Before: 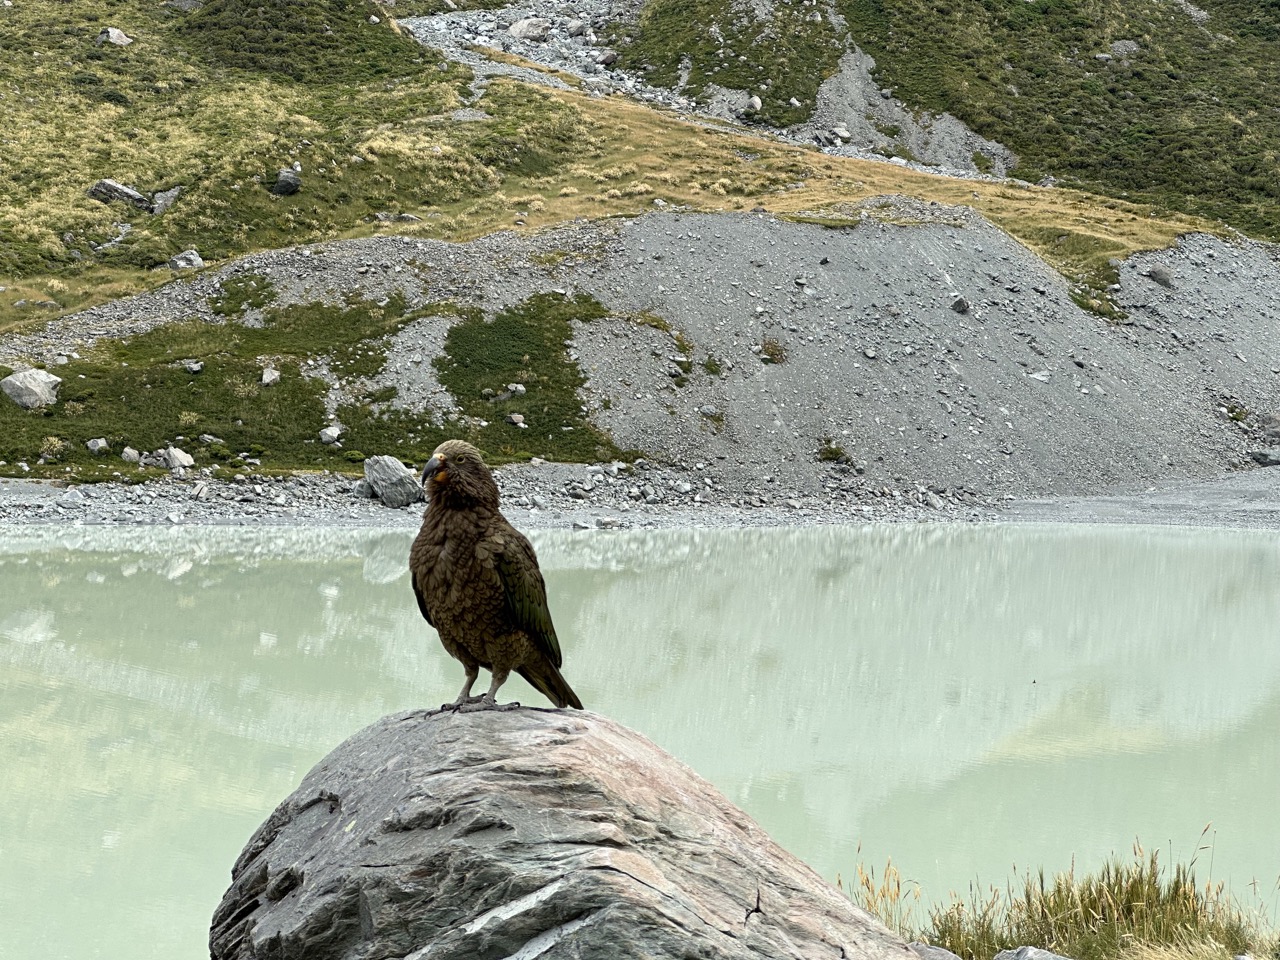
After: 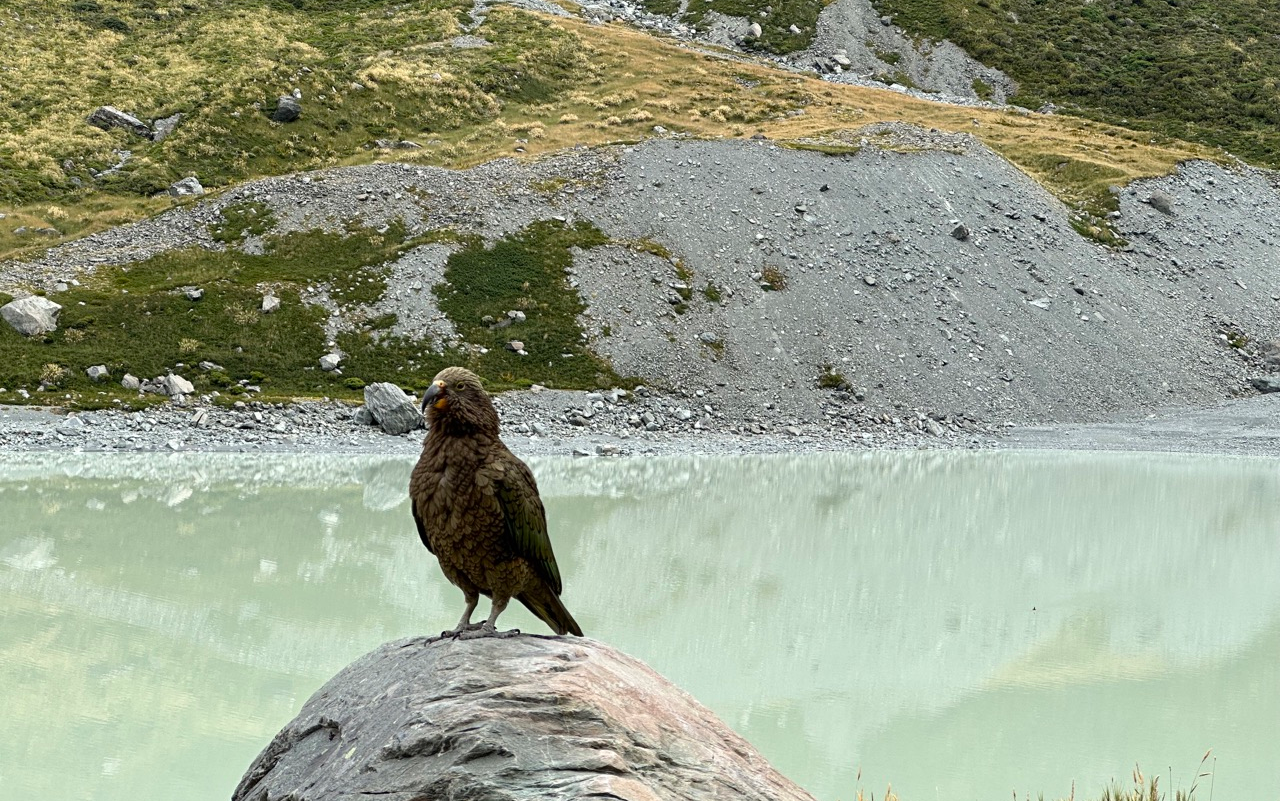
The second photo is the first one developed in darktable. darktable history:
tone equalizer: on, module defaults
crop: top 7.625%, bottom 8.027%
